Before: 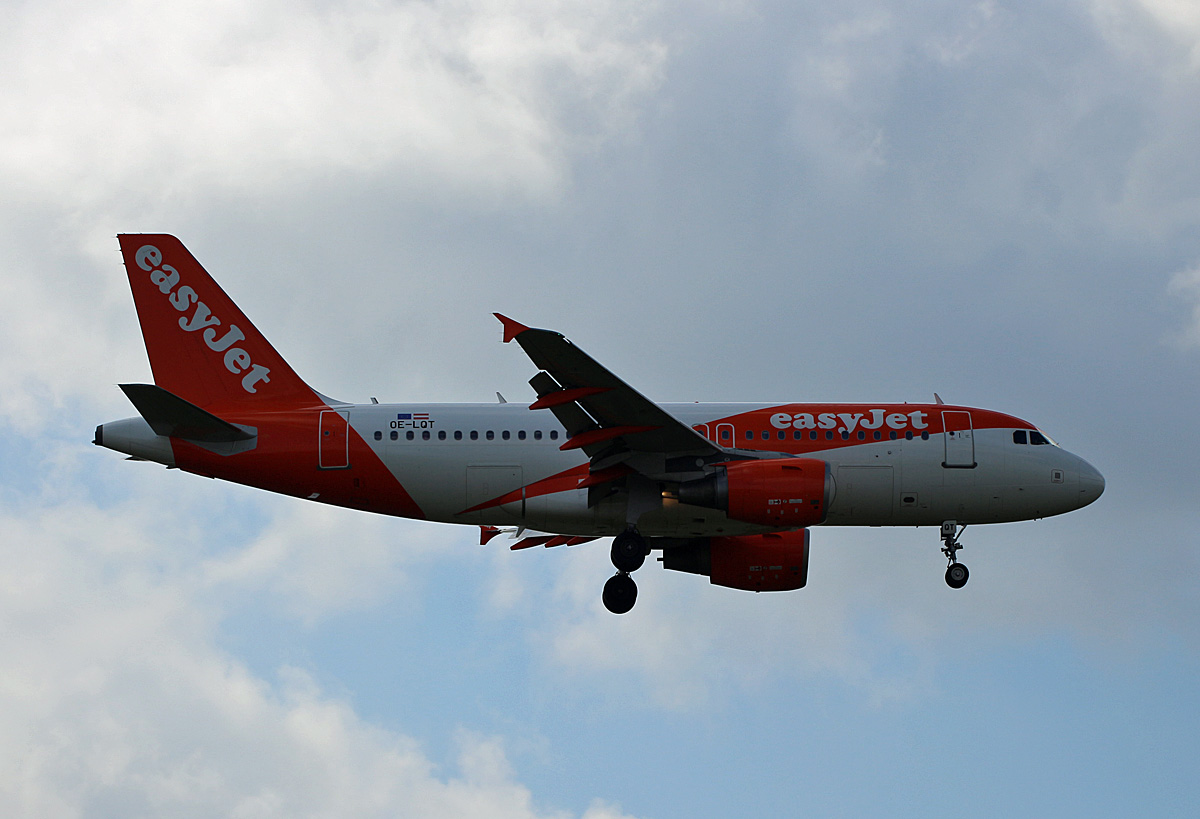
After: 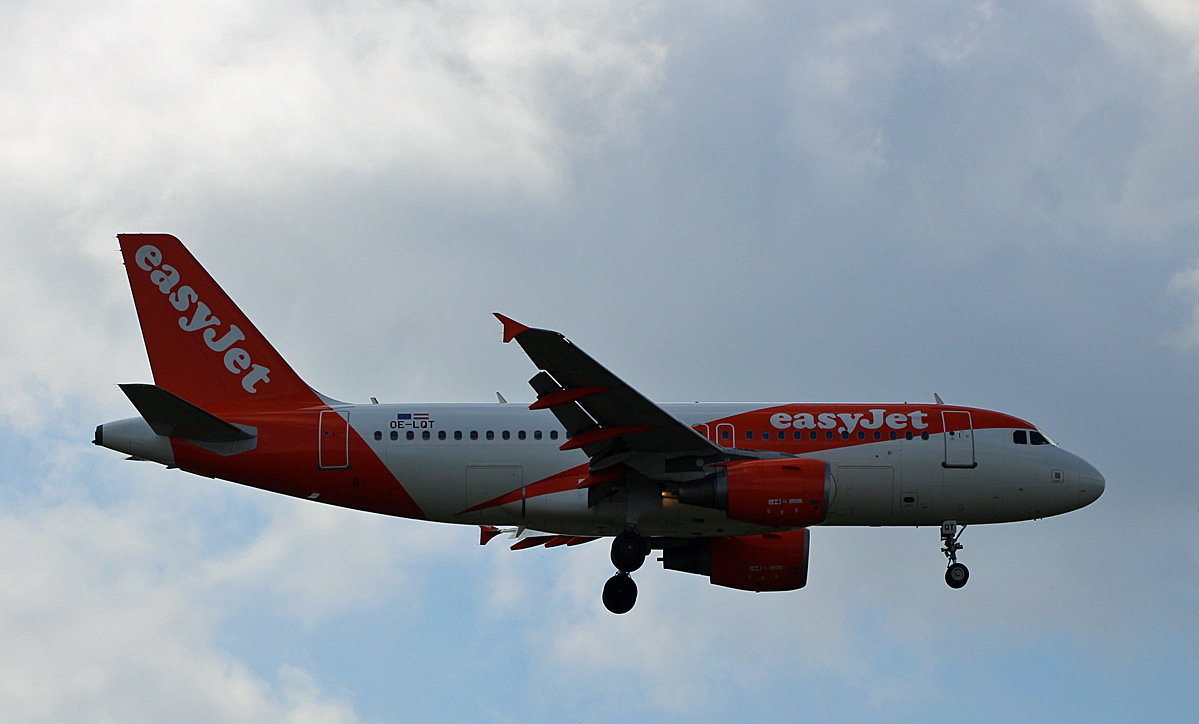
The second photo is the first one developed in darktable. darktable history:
crop and rotate: top 0%, bottom 11.49%
white balance: emerald 1
